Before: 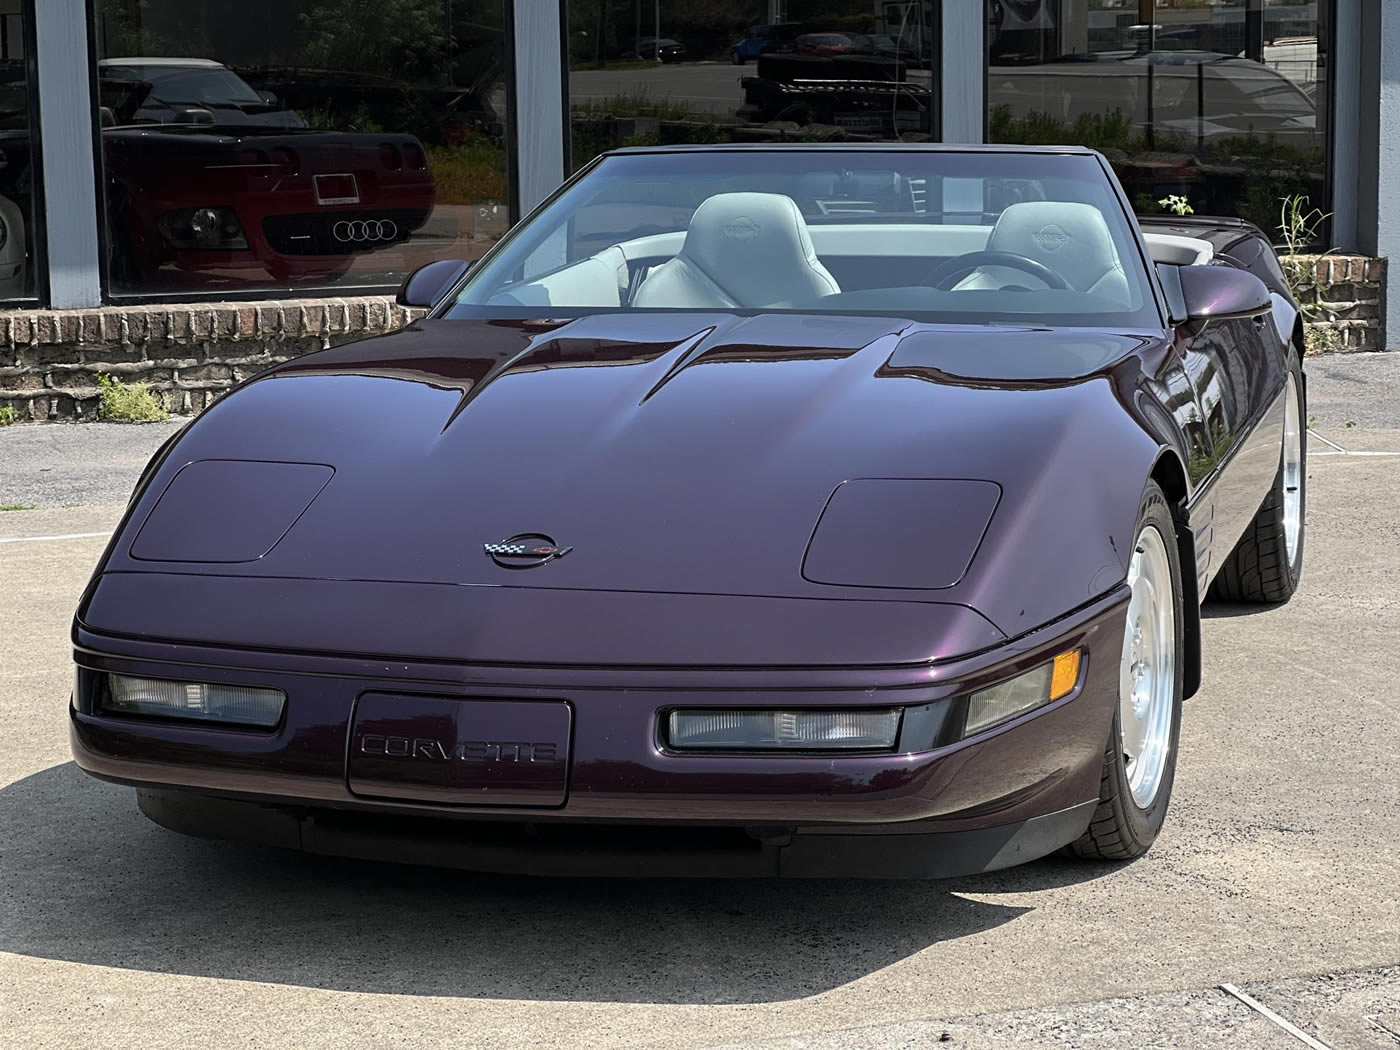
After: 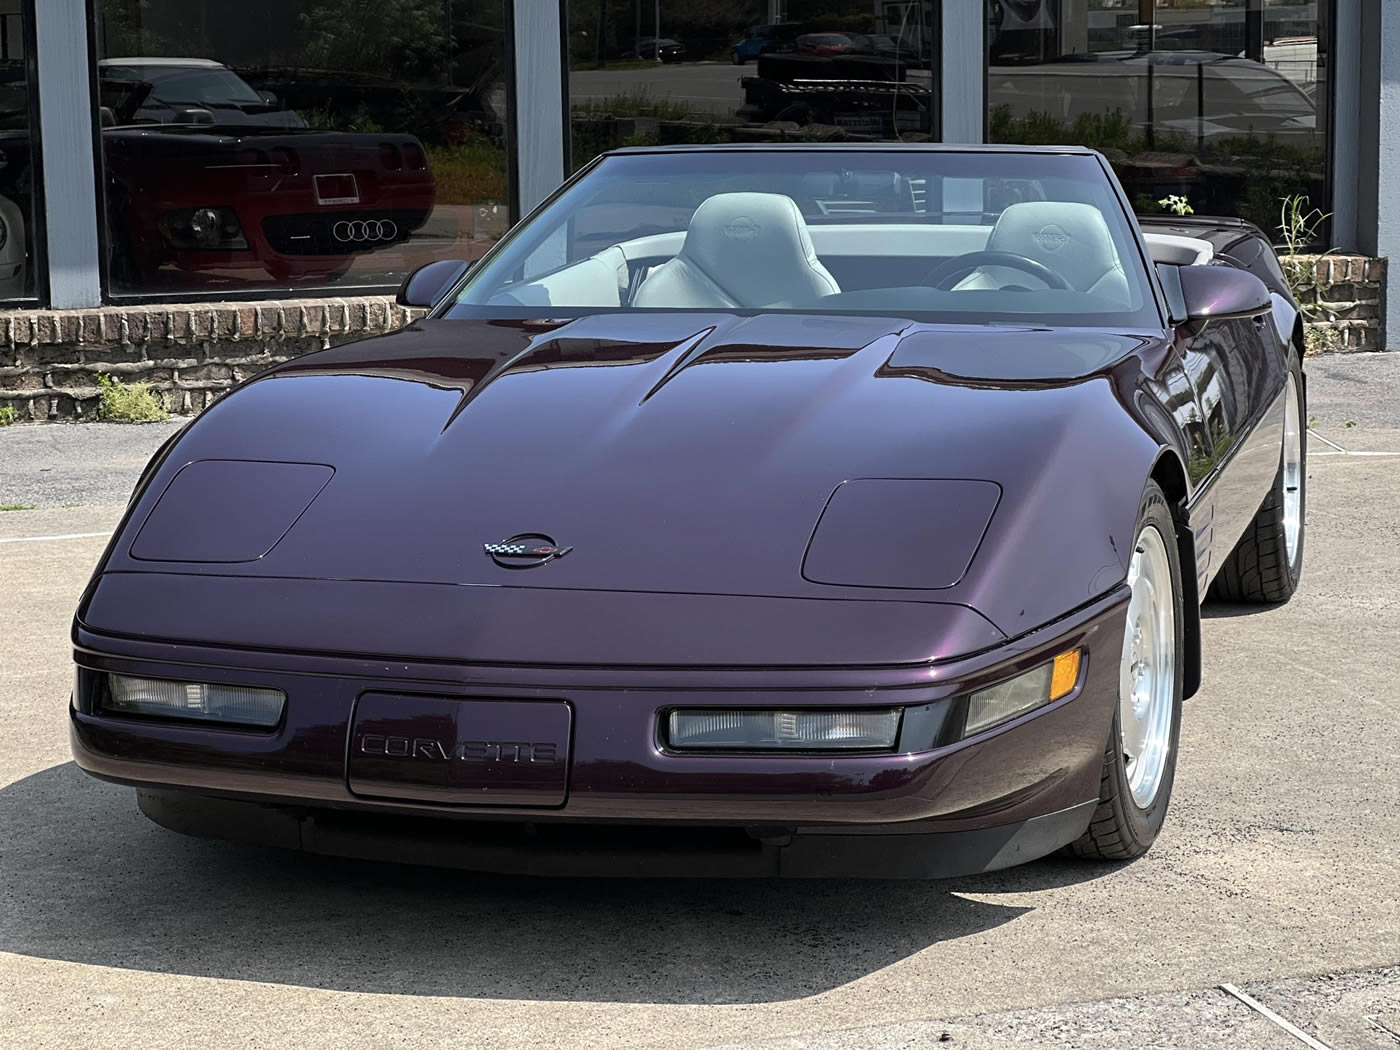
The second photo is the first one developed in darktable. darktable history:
shadows and highlights: shadows 12.25, white point adjustment 1.25, highlights -0.652, soften with gaussian
